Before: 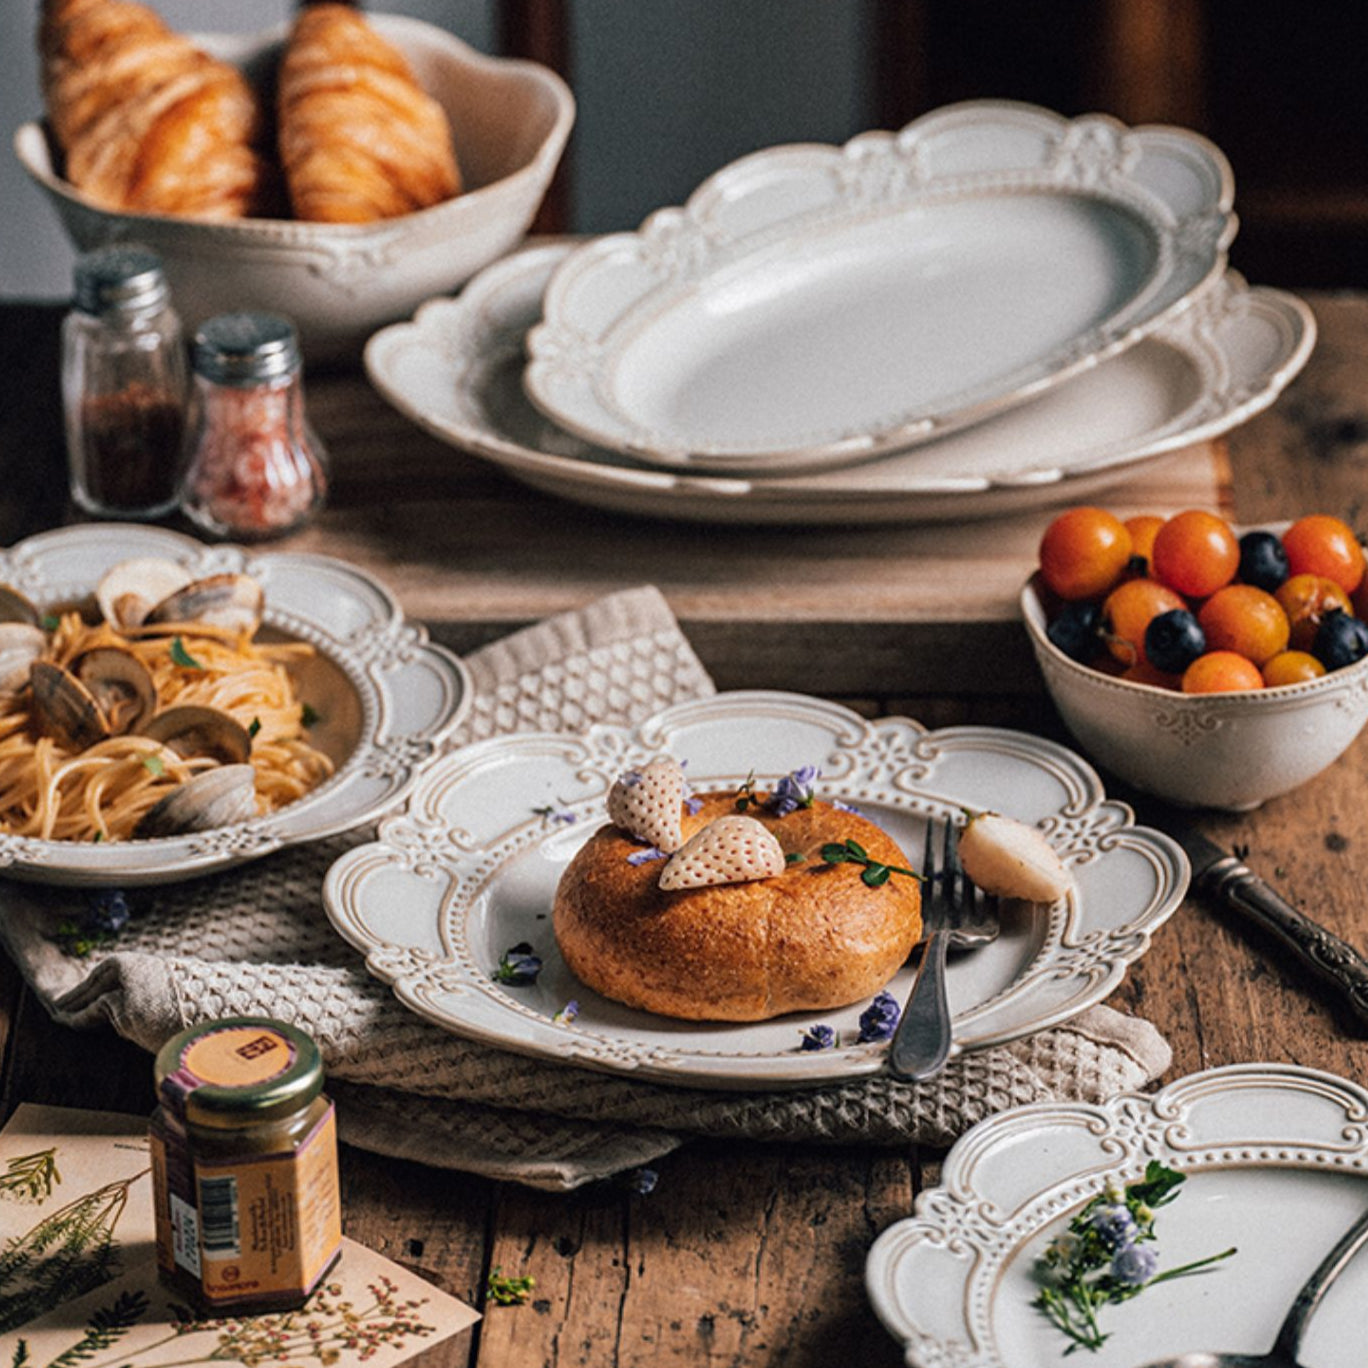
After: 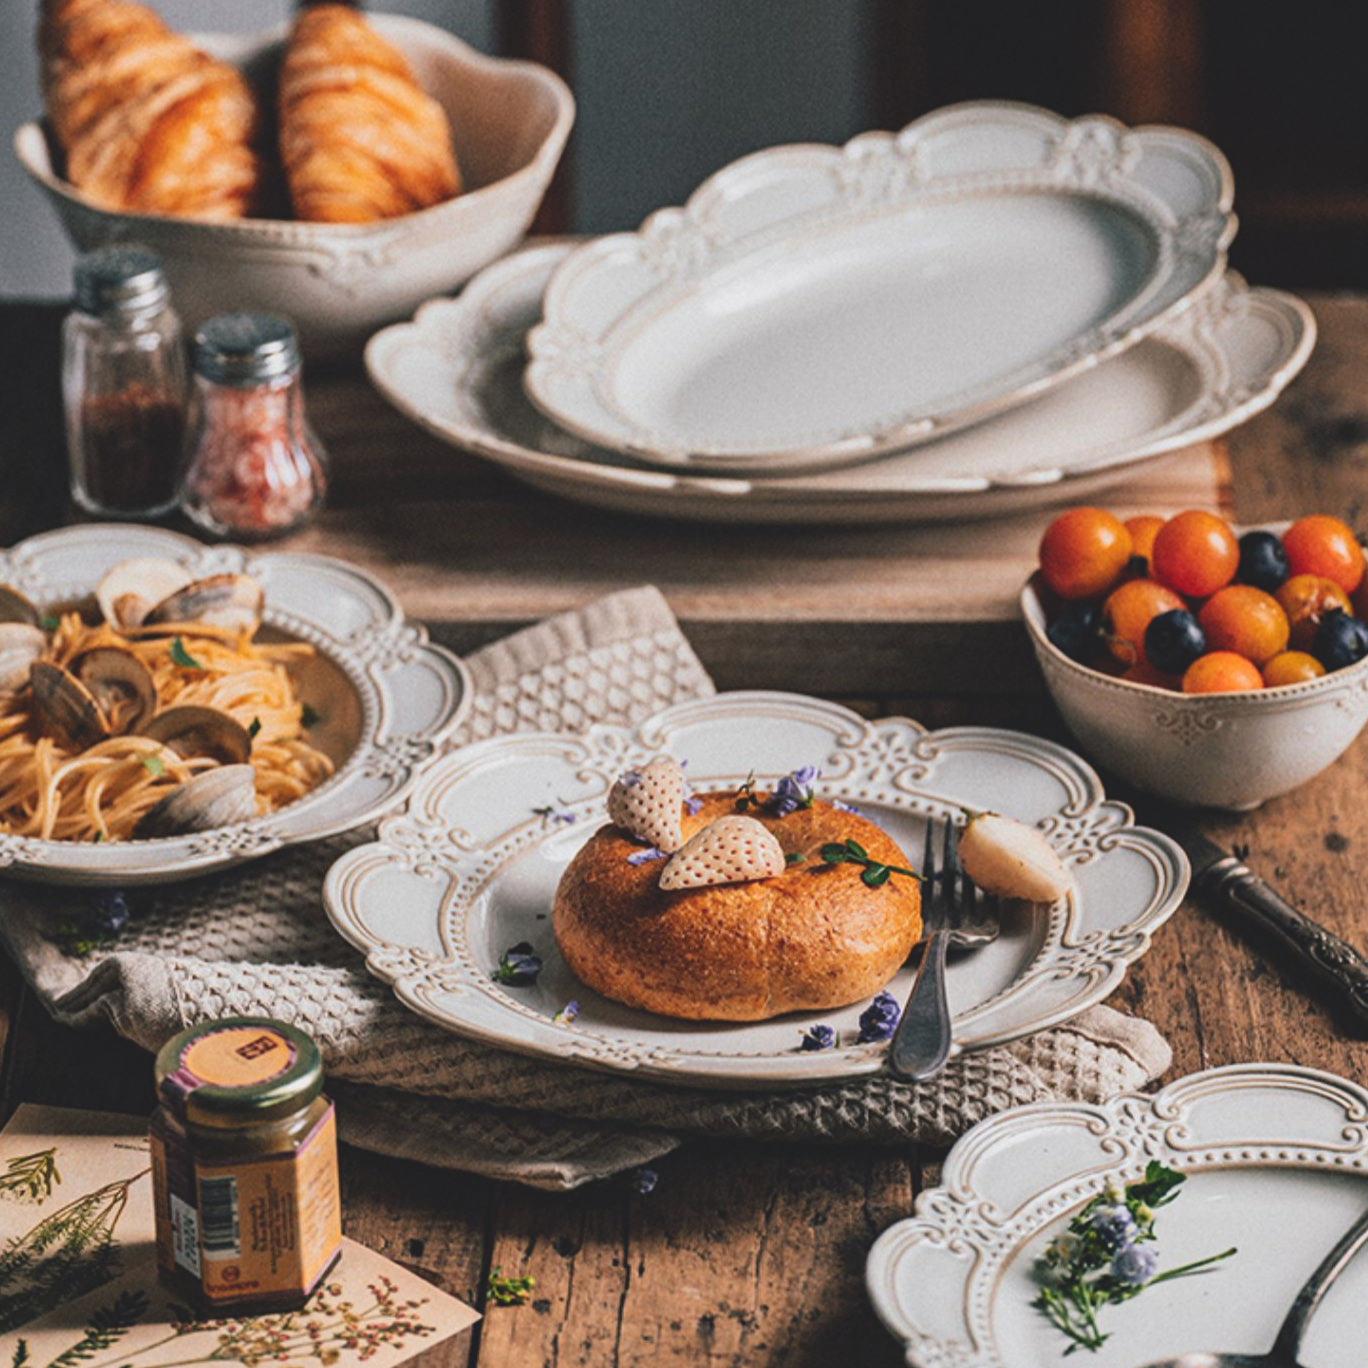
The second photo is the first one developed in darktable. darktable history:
contrast brightness saturation: contrast 0.2, brightness 0.16, saturation 0.22
exposure: black level correction -0.015, exposure -0.5 EV, compensate highlight preservation false
